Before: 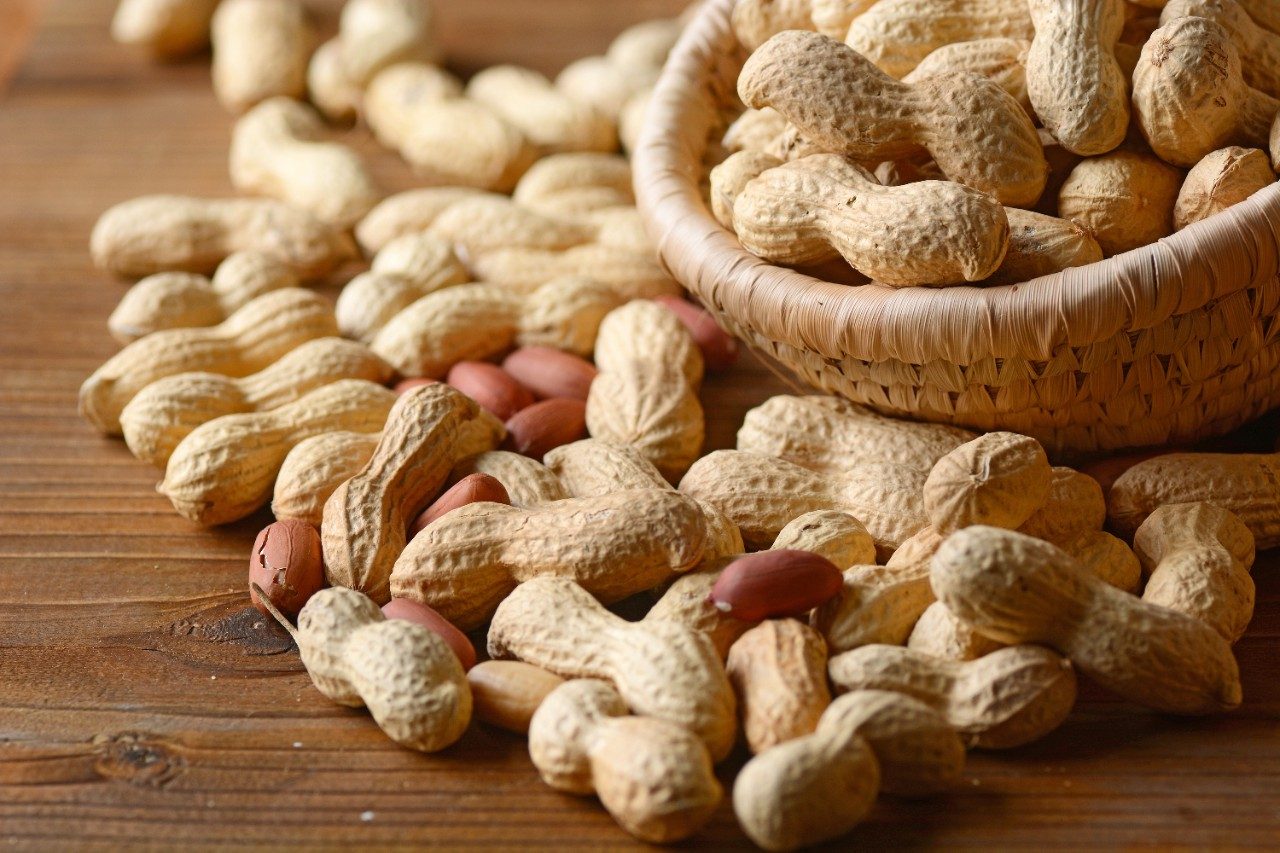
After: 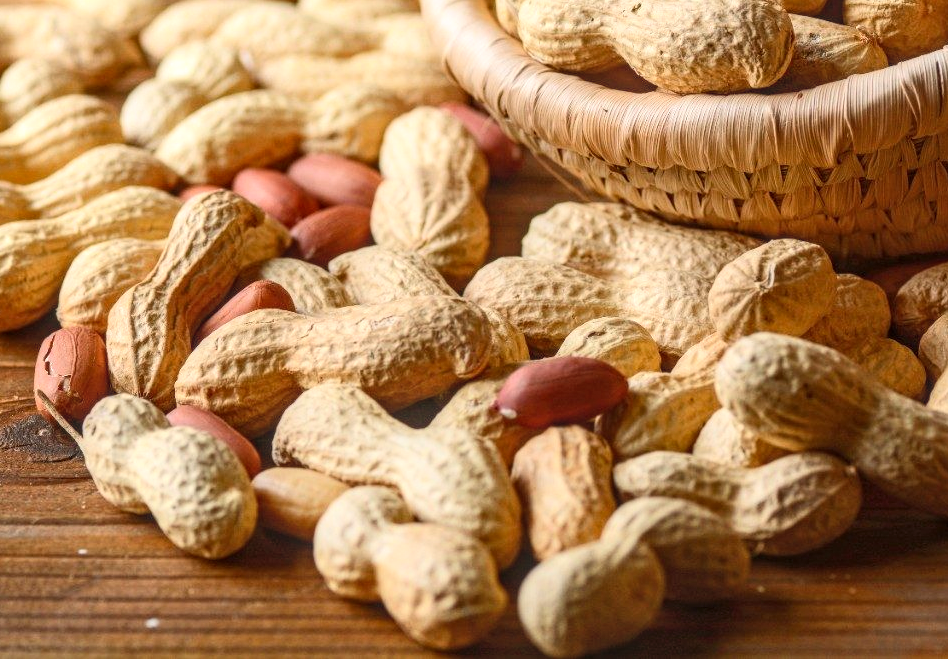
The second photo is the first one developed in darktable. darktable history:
contrast brightness saturation: contrast 0.196, brightness 0.152, saturation 0.148
crop: left 16.874%, top 22.675%, right 9.052%
local contrast: highlights 3%, shadows 3%, detail 133%
